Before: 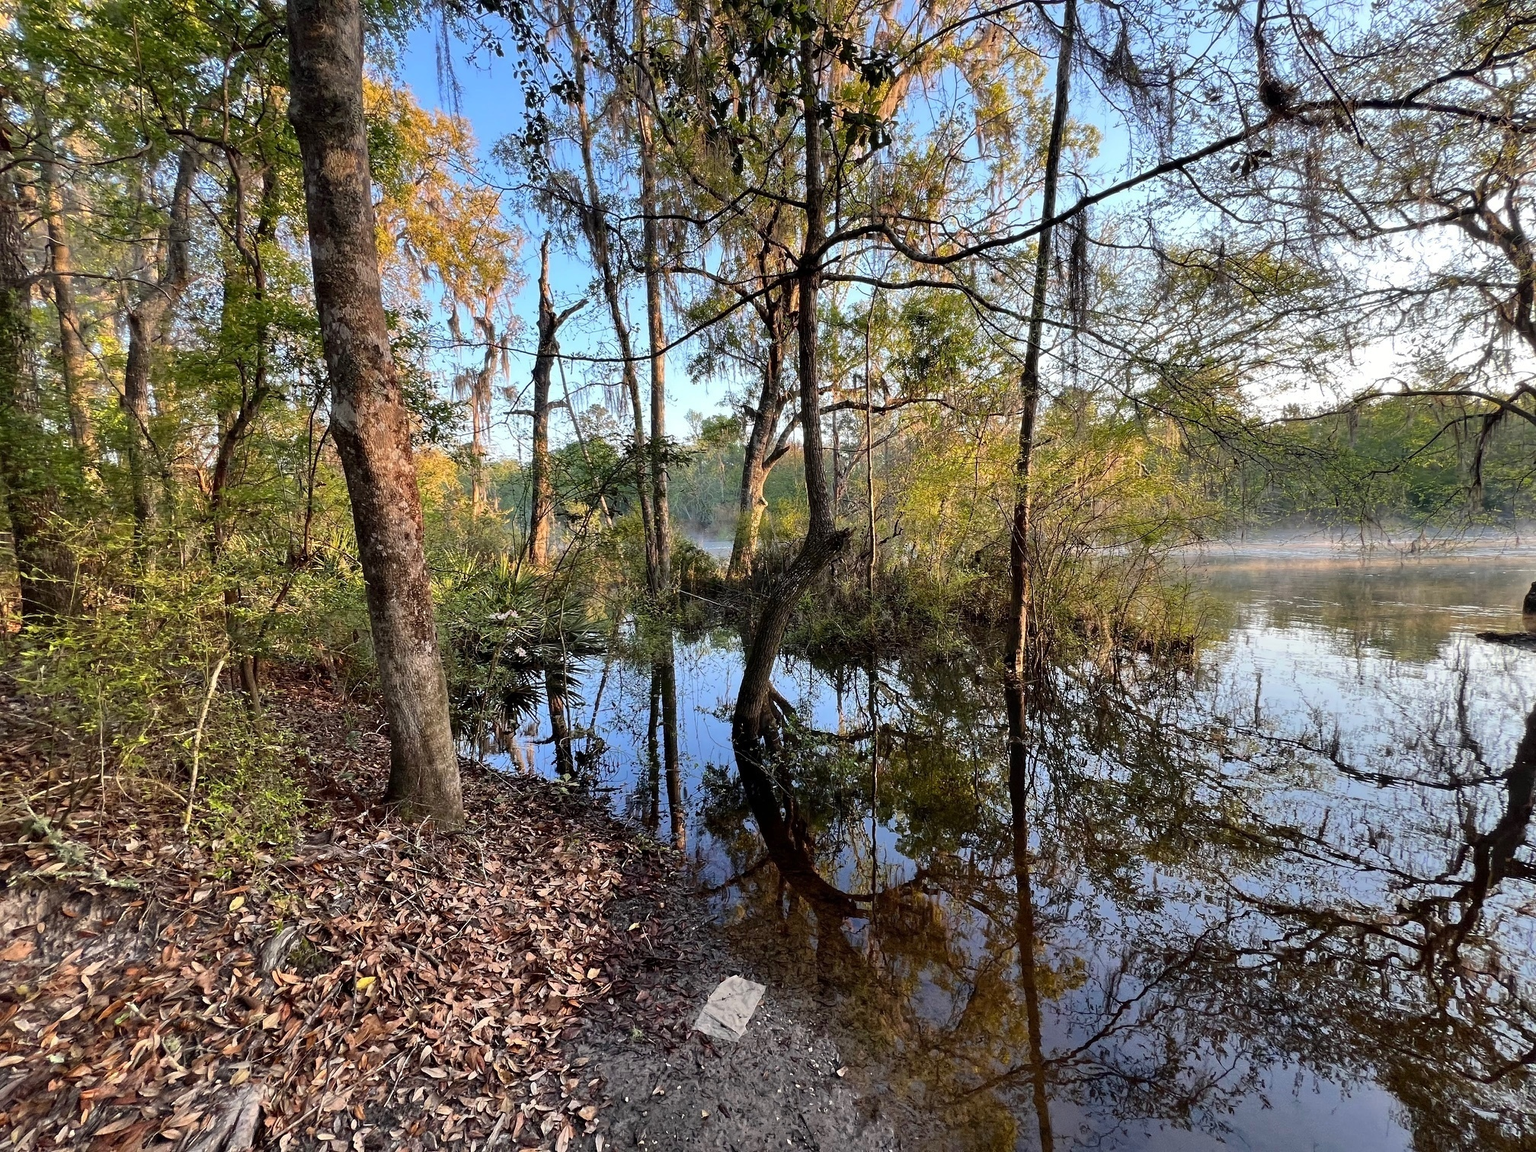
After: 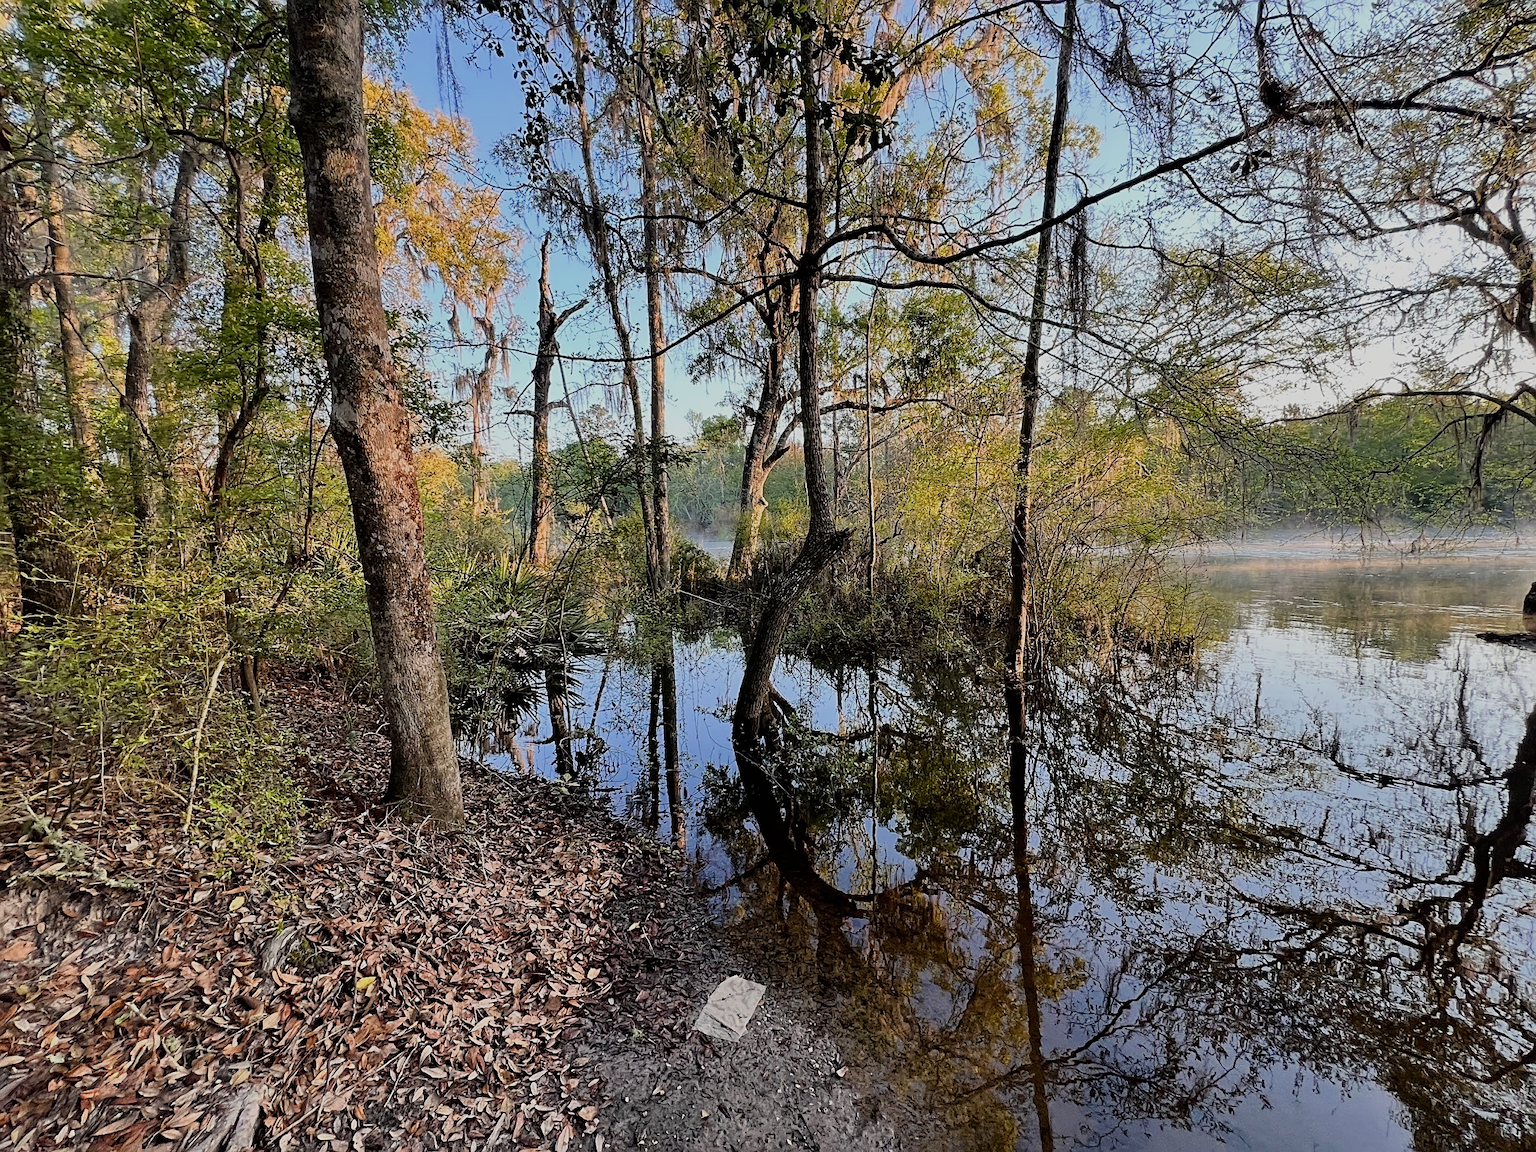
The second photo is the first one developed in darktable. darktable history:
sharpen: on, module defaults
filmic rgb: black relative exposure -16 EV, white relative exposure 6.12 EV, hardness 5.22
